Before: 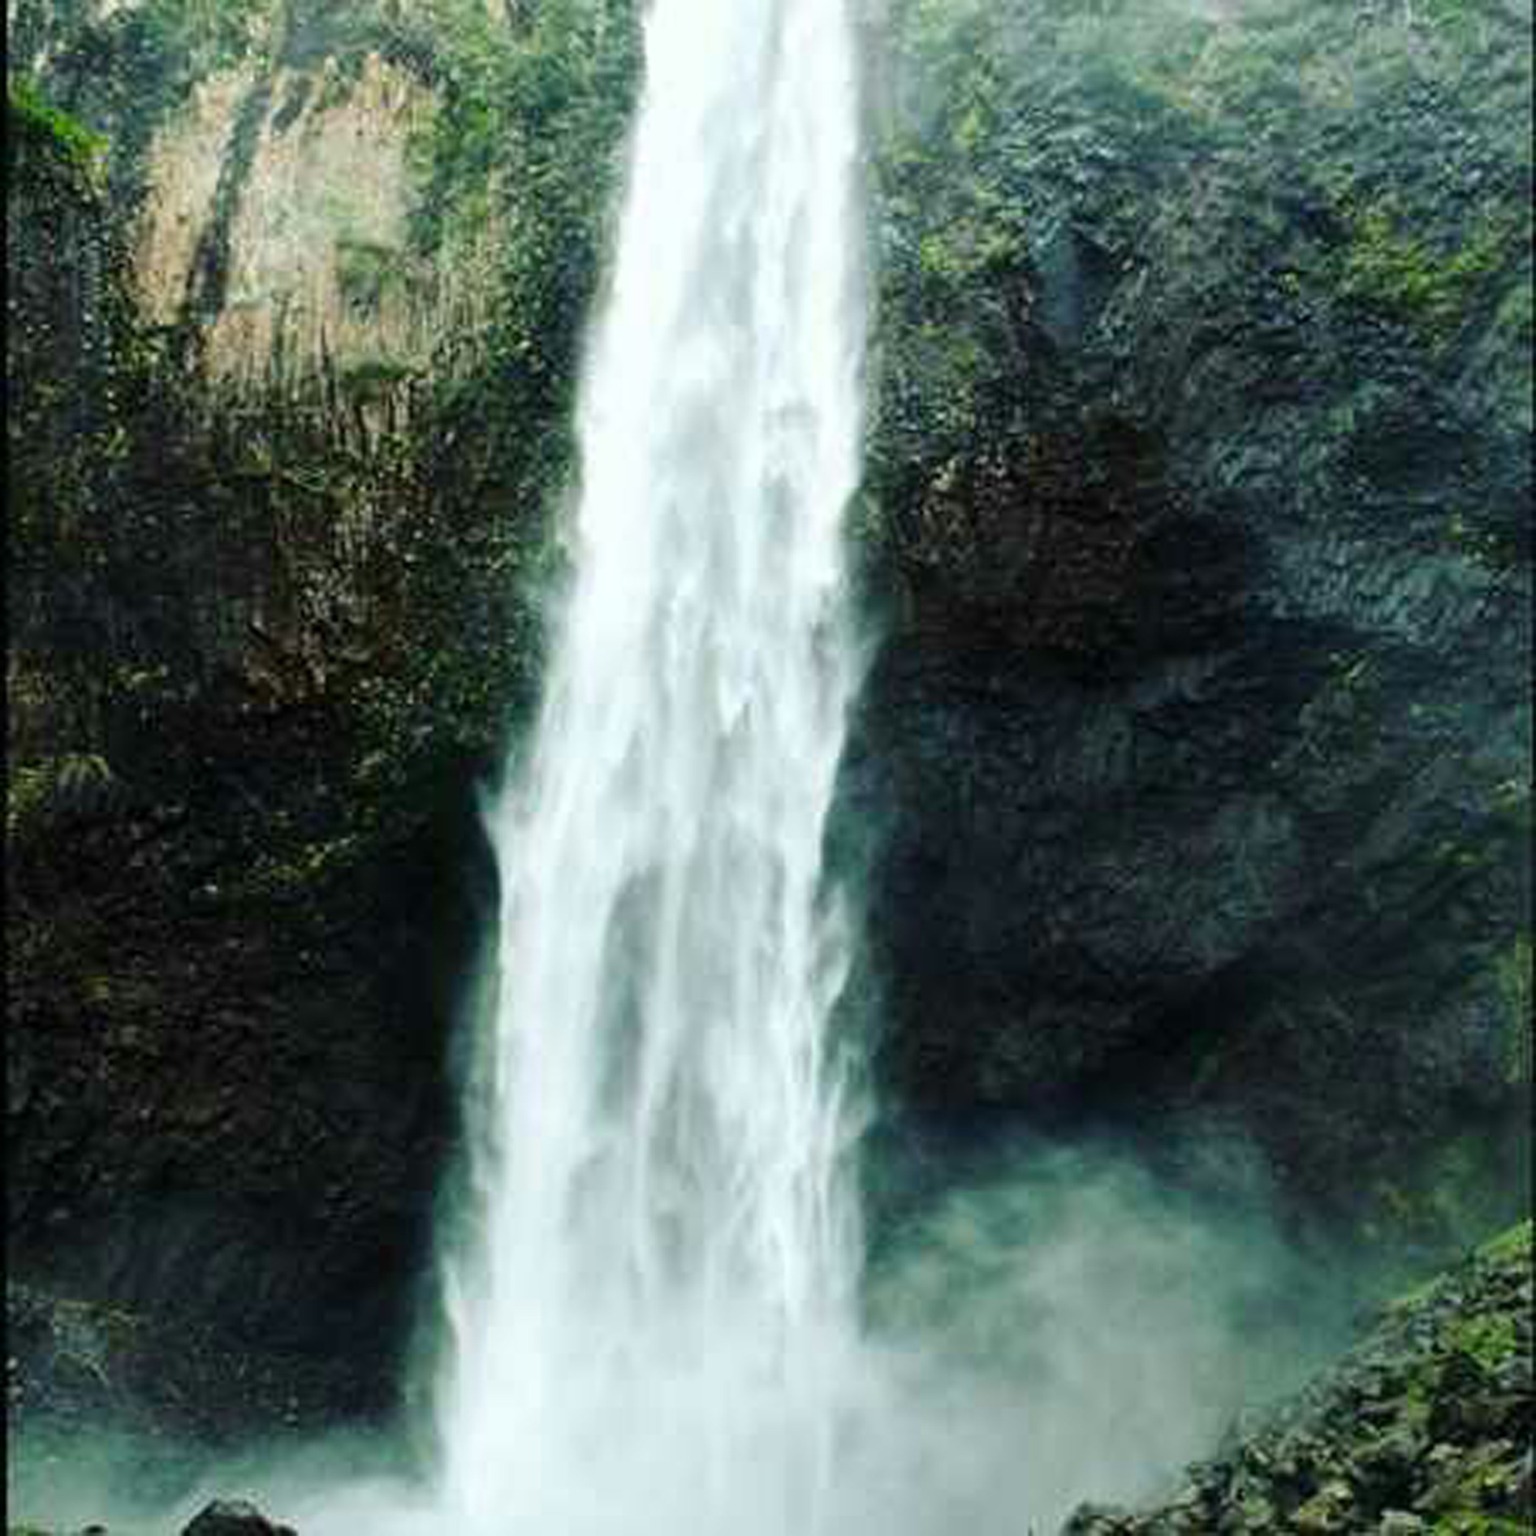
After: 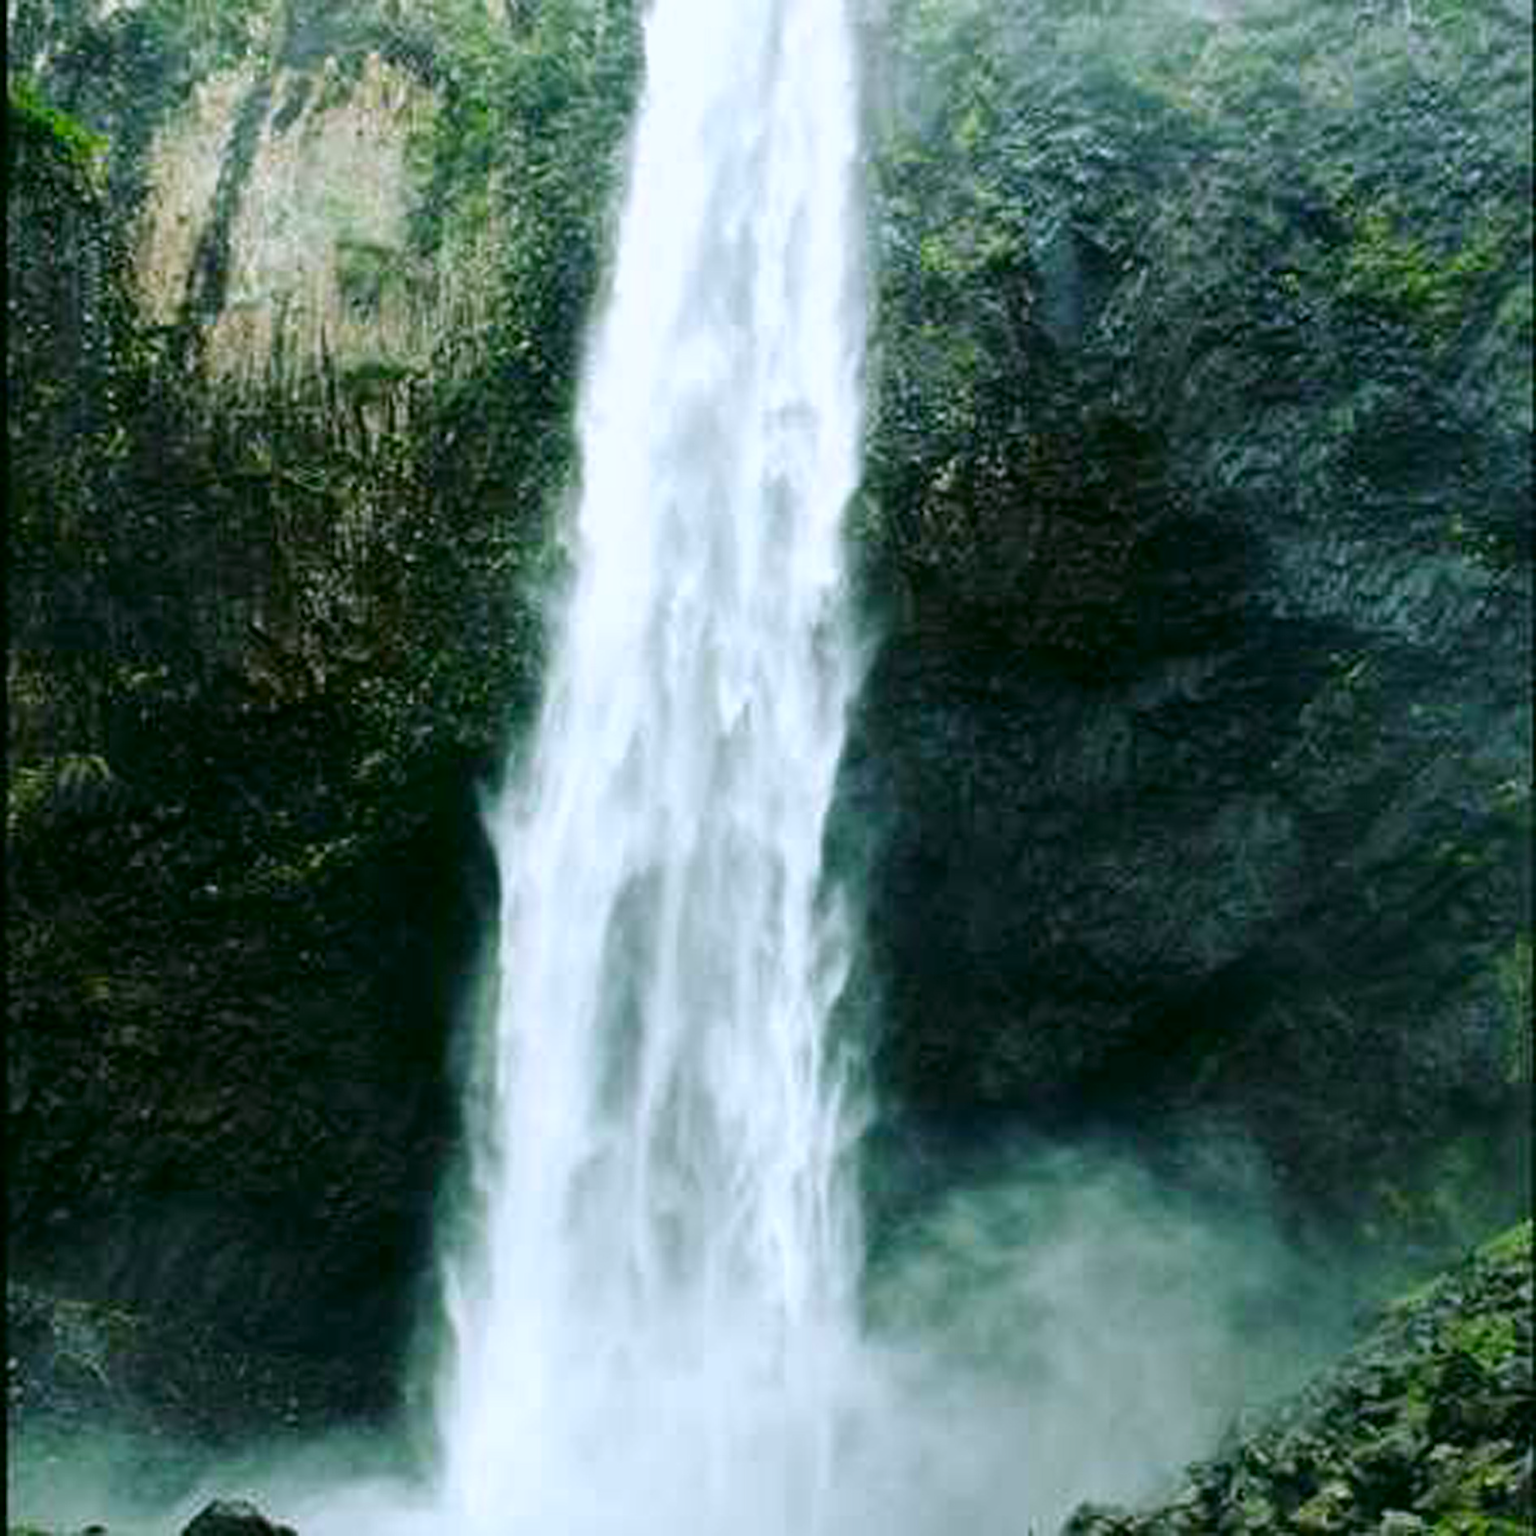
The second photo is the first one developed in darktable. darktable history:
color correction: highlights a* 4.02, highlights b* 4.98, shadows a* -7.55, shadows b* 4.98
white balance: red 0.931, blue 1.11
